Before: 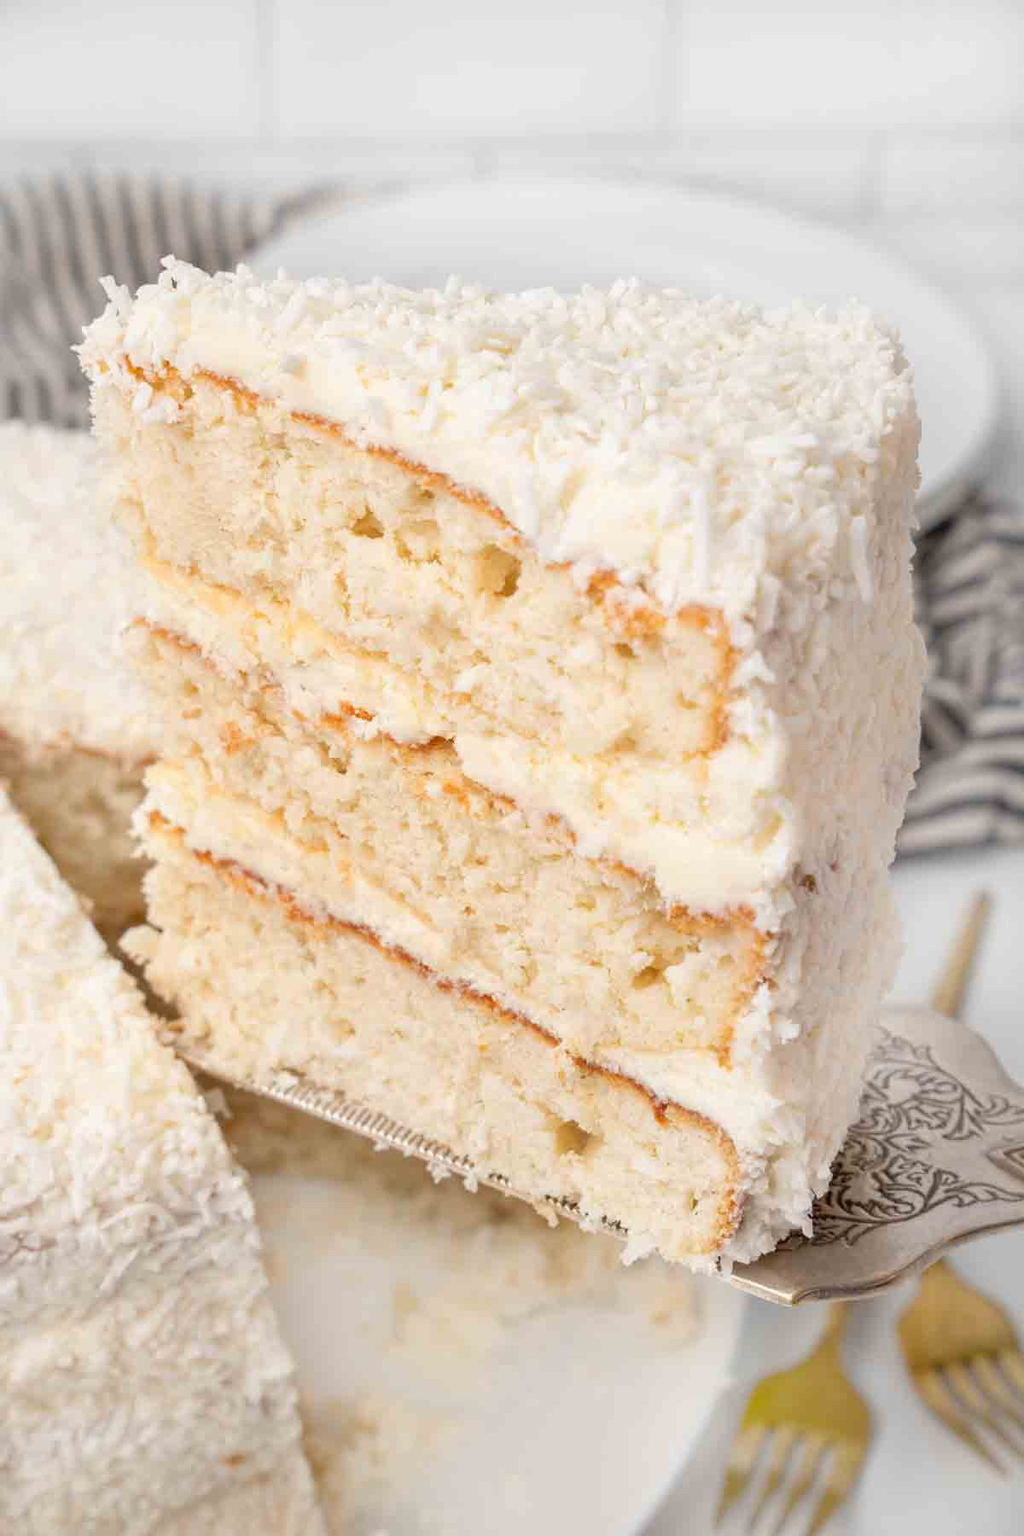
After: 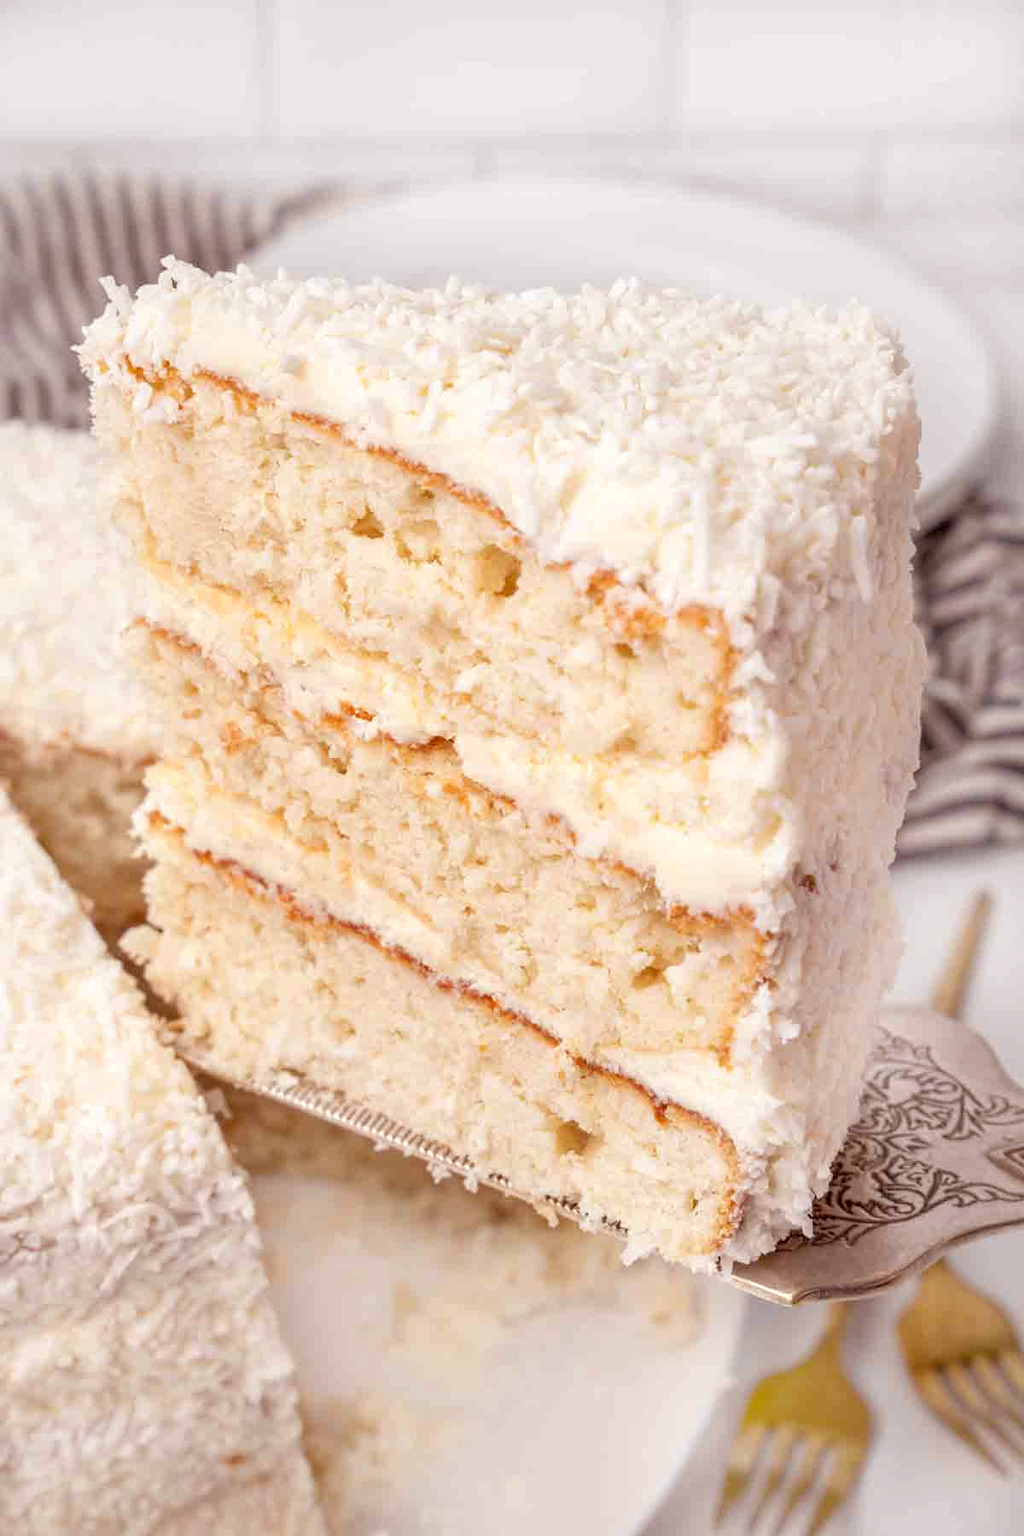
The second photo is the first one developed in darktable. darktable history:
rgb levels: mode RGB, independent channels, levels [[0, 0.474, 1], [0, 0.5, 1], [0, 0.5, 1]]
rotate and perspective: automatic cropping off
local contrast: on, module defaults
